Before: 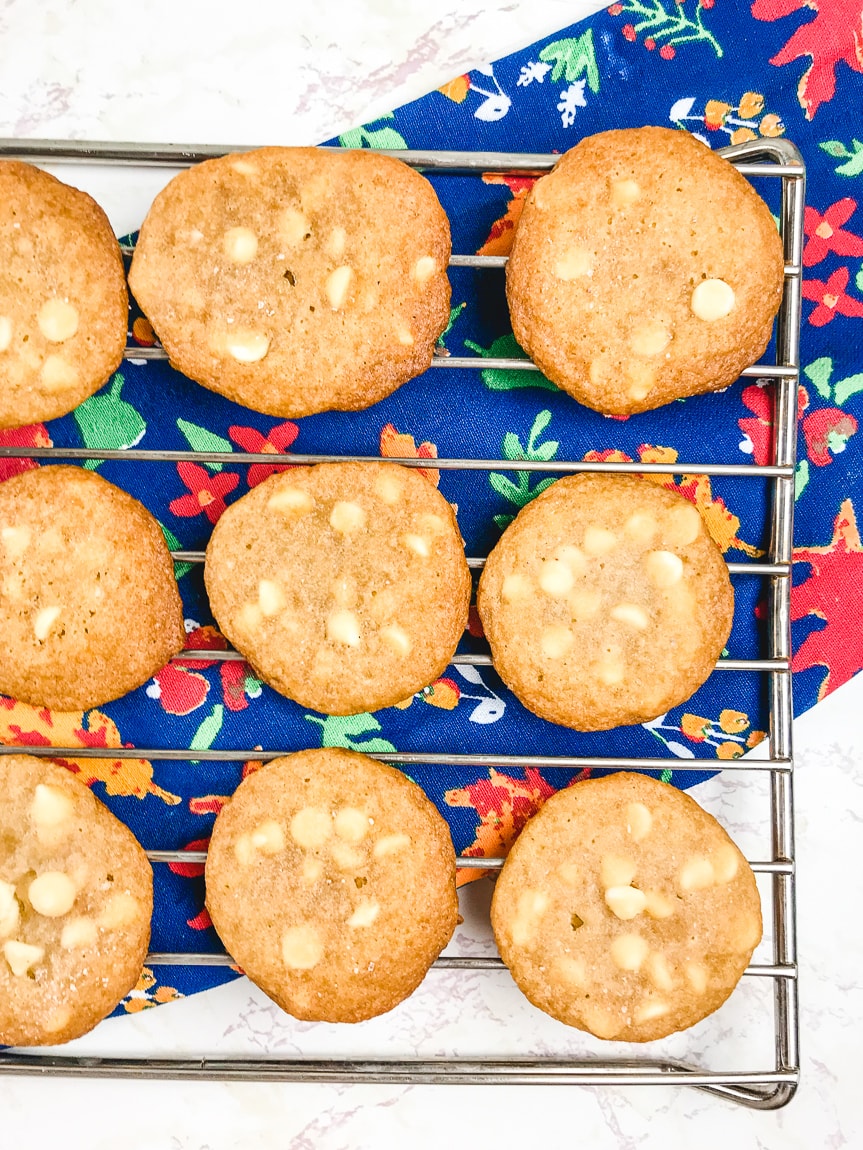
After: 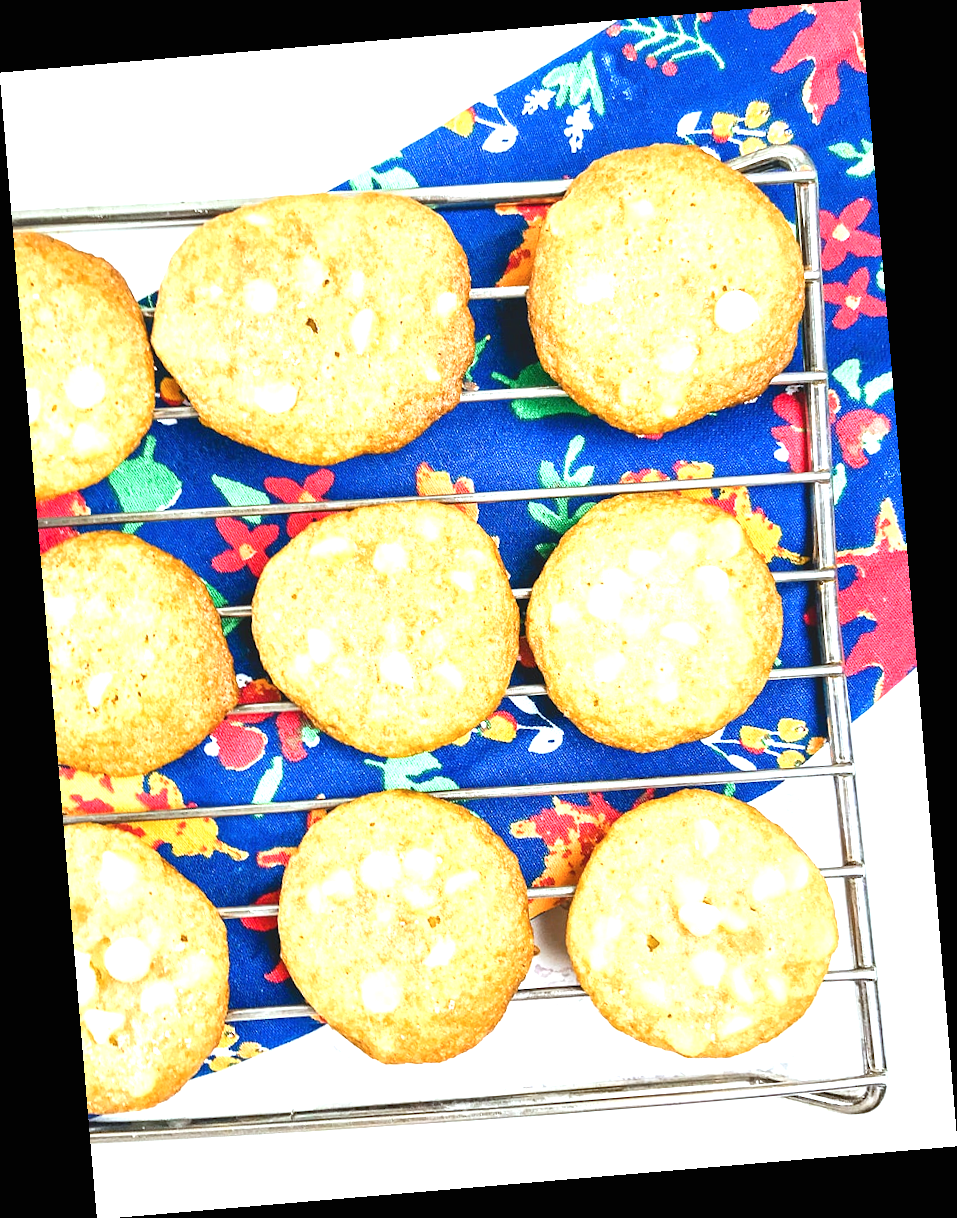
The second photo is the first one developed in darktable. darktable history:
color balance rgb: on, module defaults
exposure: black level correction 0, exposure 1.1 EV, compensate exposure bias true, compensate highlight preservation false
white balance: red 0.925, blue 1.046
rotate and perspective: rotation -4.86°, automatic cropping off
